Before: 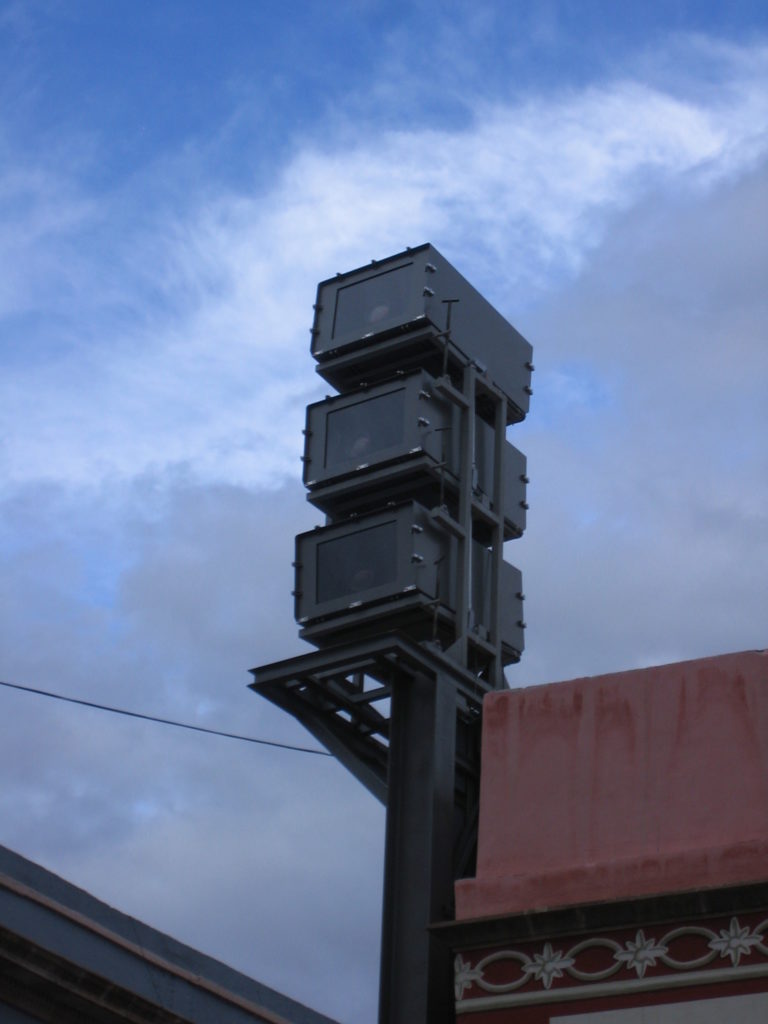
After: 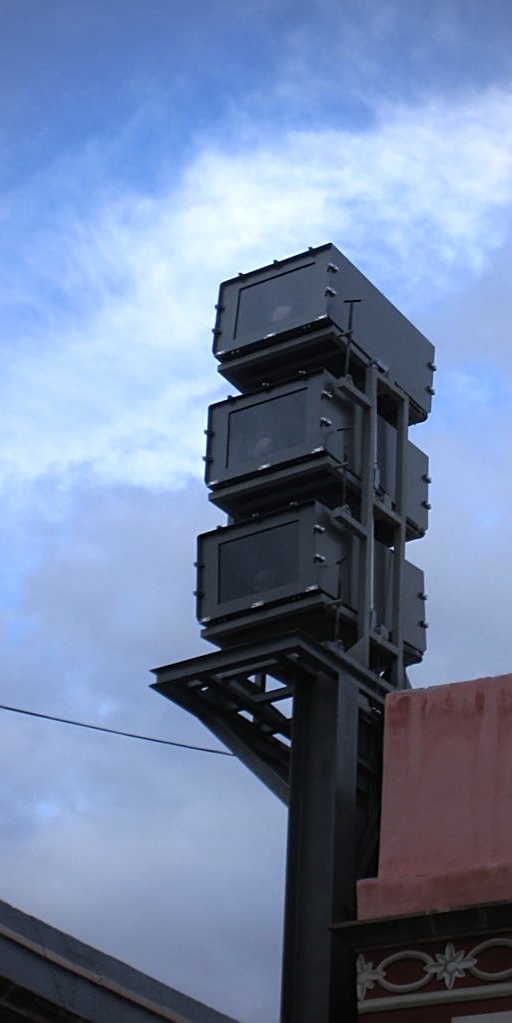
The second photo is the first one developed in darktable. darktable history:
vignetting: fall-off start 74.52%, fall-off radius 65.47%, unbound false
tone equalizer: -8 EV -0.41 EV, -7 EV -0.391 EV, -6 EV -0.346 EV, -5 EV -0.242 EV, -3 EV 0.217 EV, -2 EV 0.305 EV, -1 EV 0.363 EV, +0 EV 0.417 EV
crop and rotate: left 12.774%, right 20.546%
sharpen: on, module defaults
